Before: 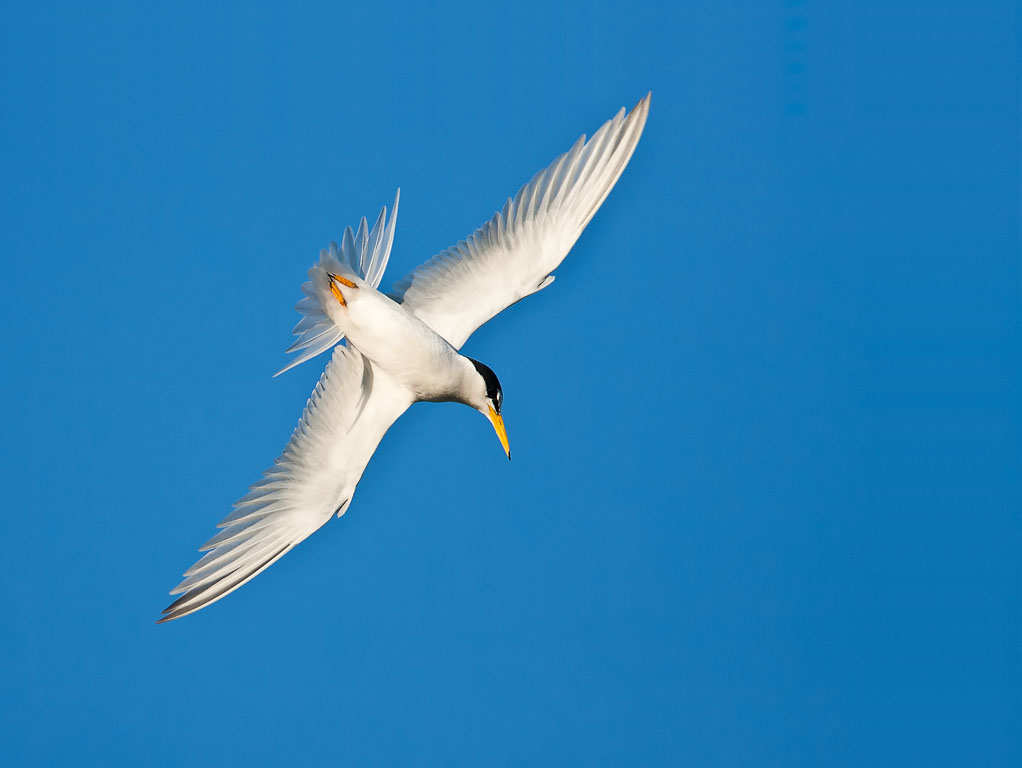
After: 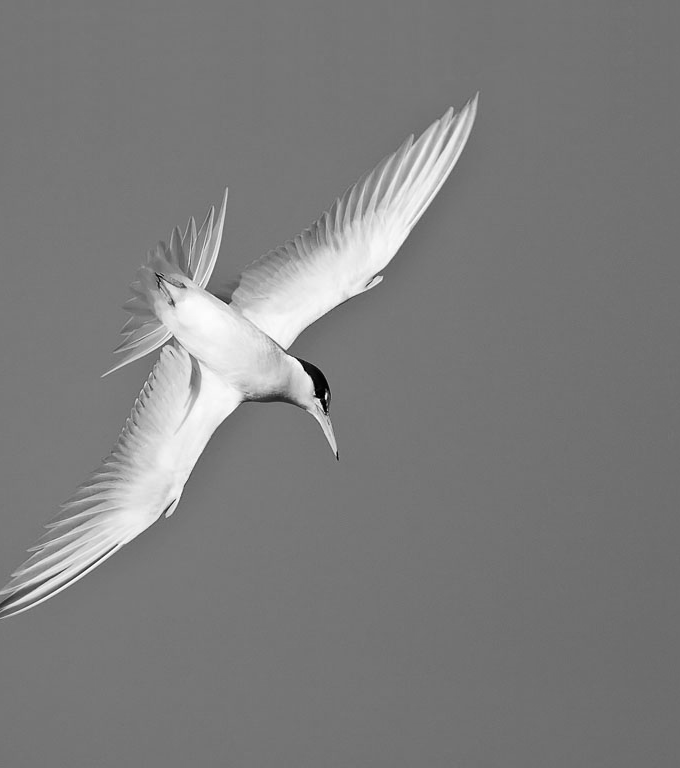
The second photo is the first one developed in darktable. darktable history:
monochrome: on, module defaults
crop: left 16.899%, right 16.556%
white balance: red 1.004, blue 1.096
